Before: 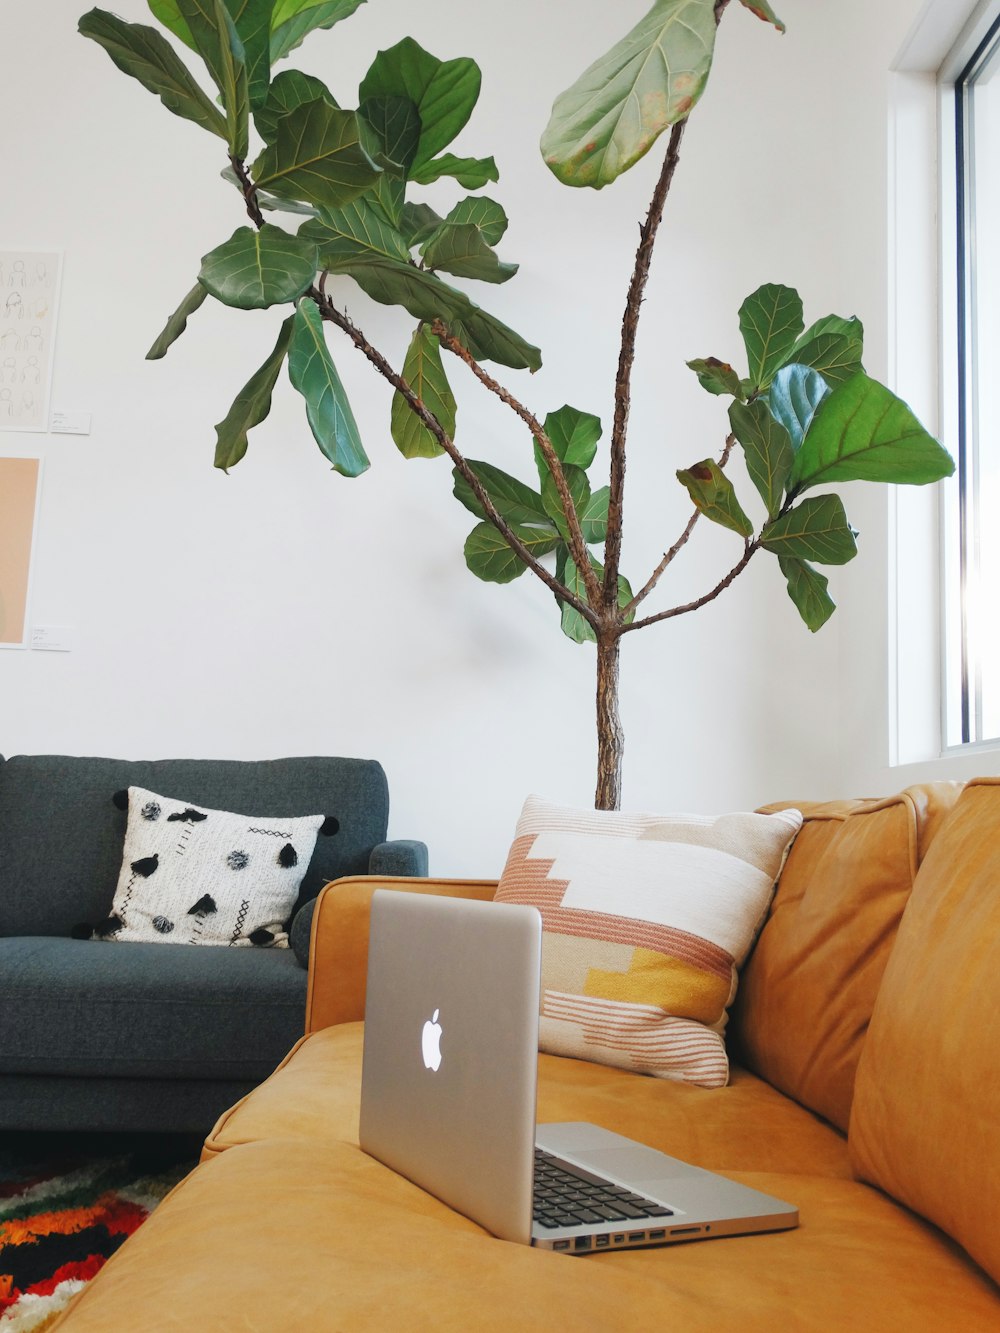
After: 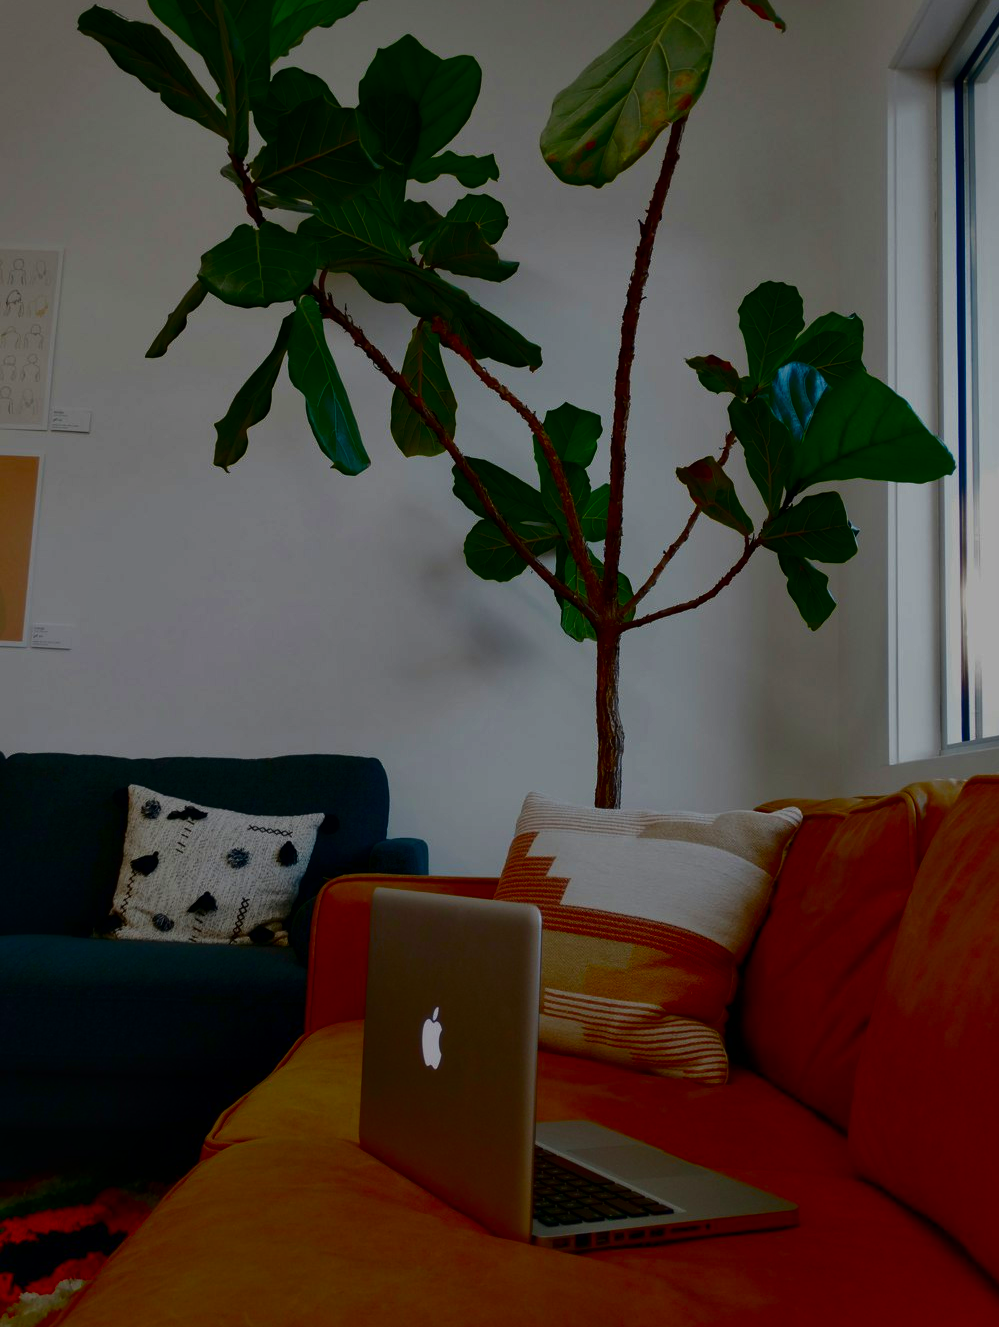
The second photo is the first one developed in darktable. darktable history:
crop: top 0.187%, bottom 0.206%
local contrast: mode bilateral grid, contrast 20, coarseness 49, detail 119%, midtone range 0.2
contrast brightness saturation: brightness -0.993, saturation 0.999
exposure: black level correction -0.034, exposure -0.497 EV, compensate exposure bias true, compensate highlight preservation false
